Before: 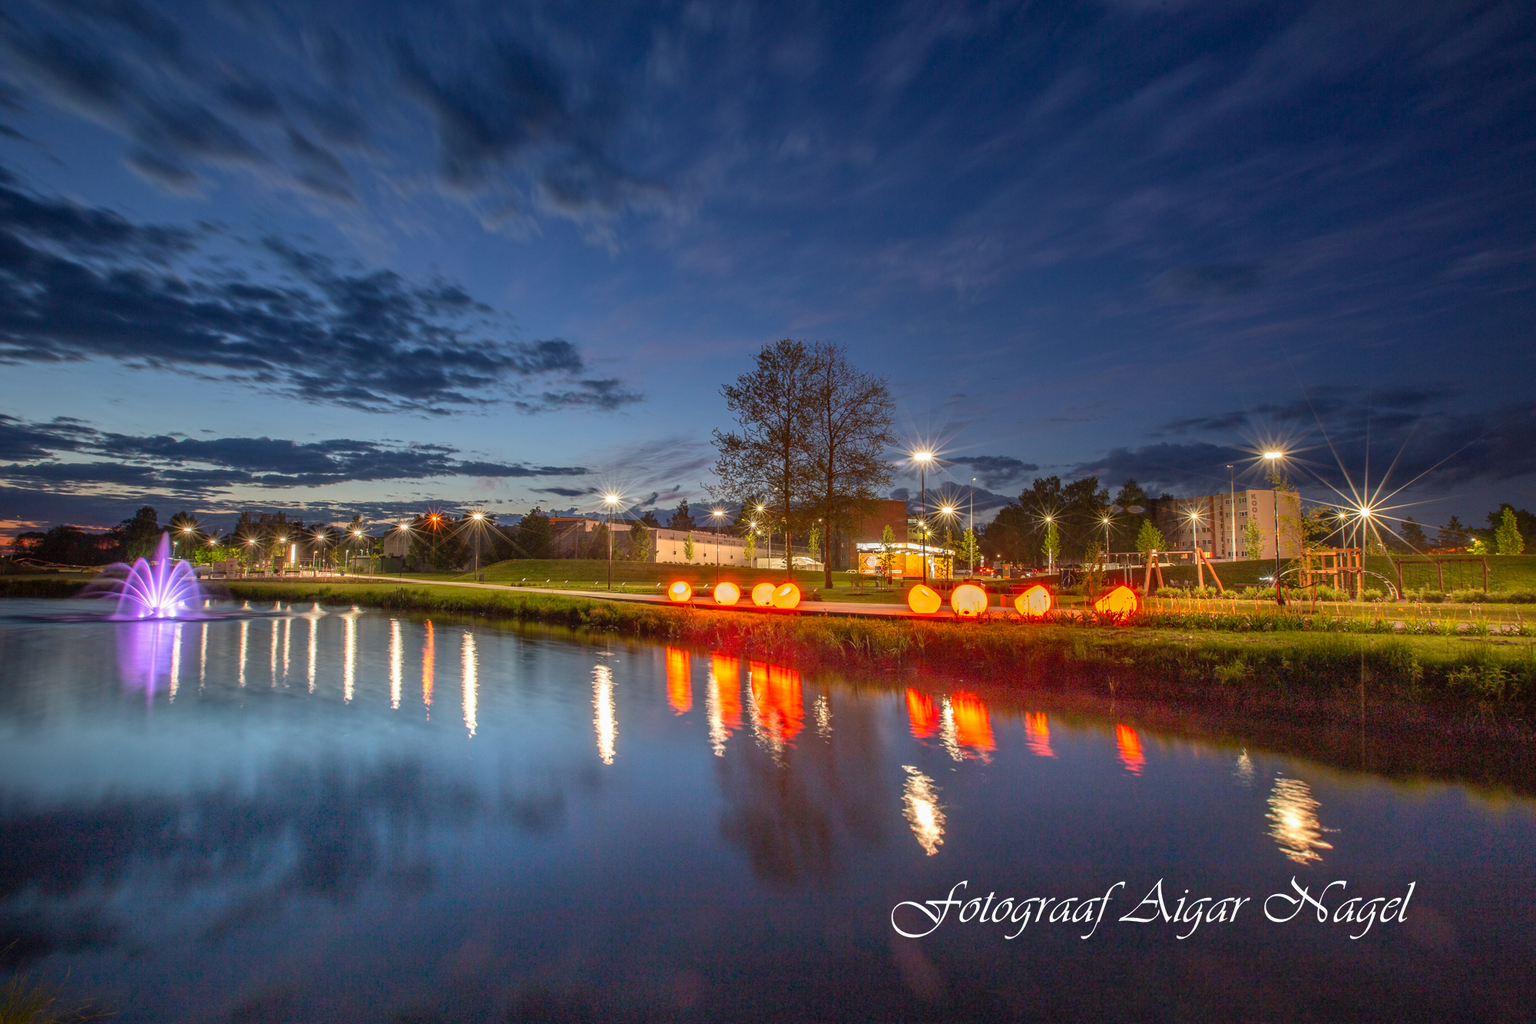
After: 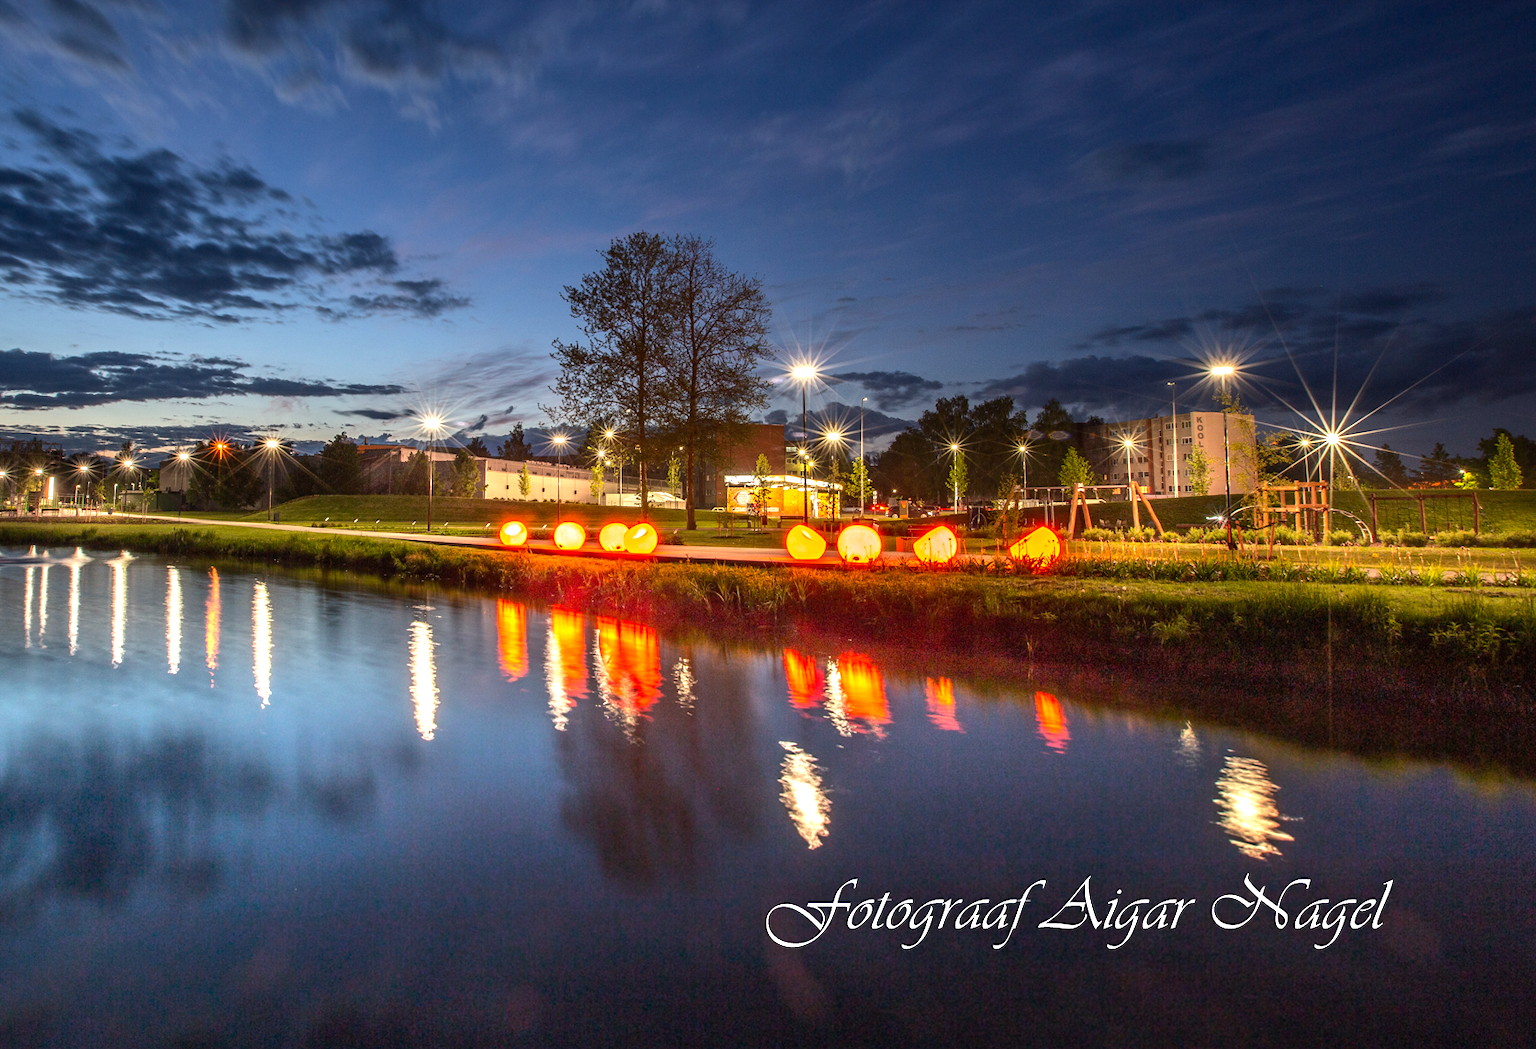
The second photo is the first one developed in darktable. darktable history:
crop: left 16.315%, top 14.246%
tone equalizer: -8 EV -0.75 EV, -7 EV -0.7 EV, -6 EV -0.6 EV, -5 EV -0.4 EV, -3 EV 0.4 EV, -2 EV 0.6 EV, -1 EV 0.7 EV, +0 EV 0.75 EV, edges refinement/feathering 500, mask exposure compensation -1.57 EV, preserve details no
